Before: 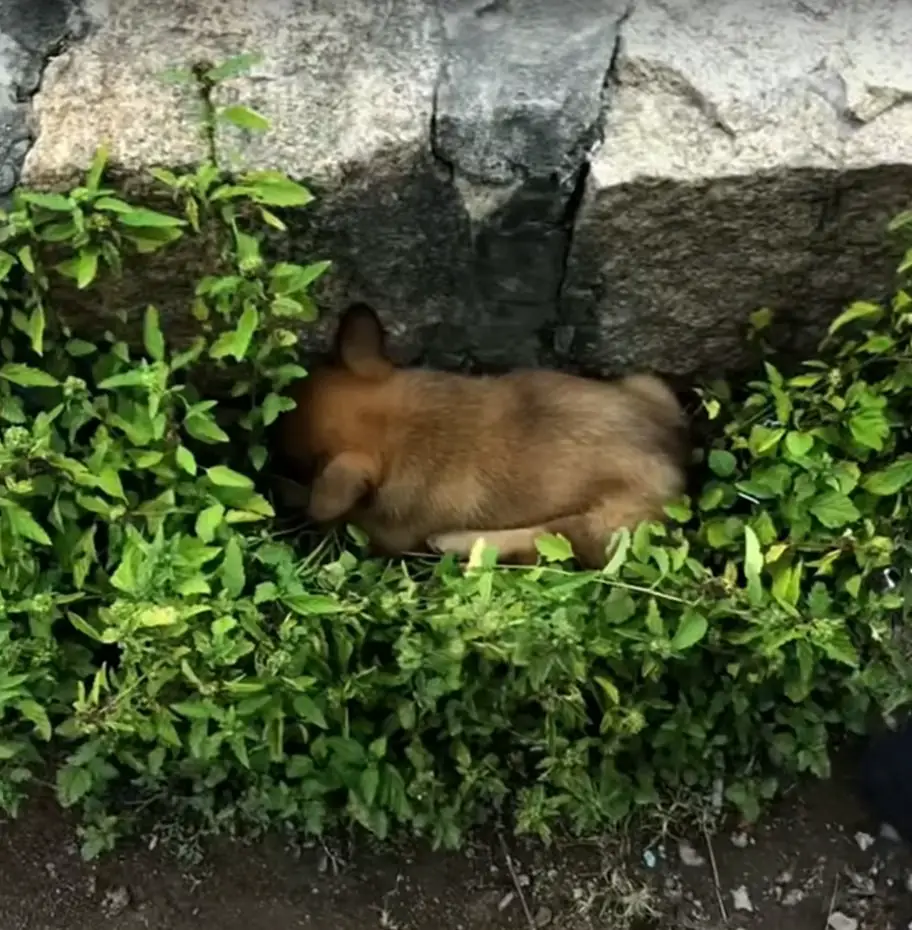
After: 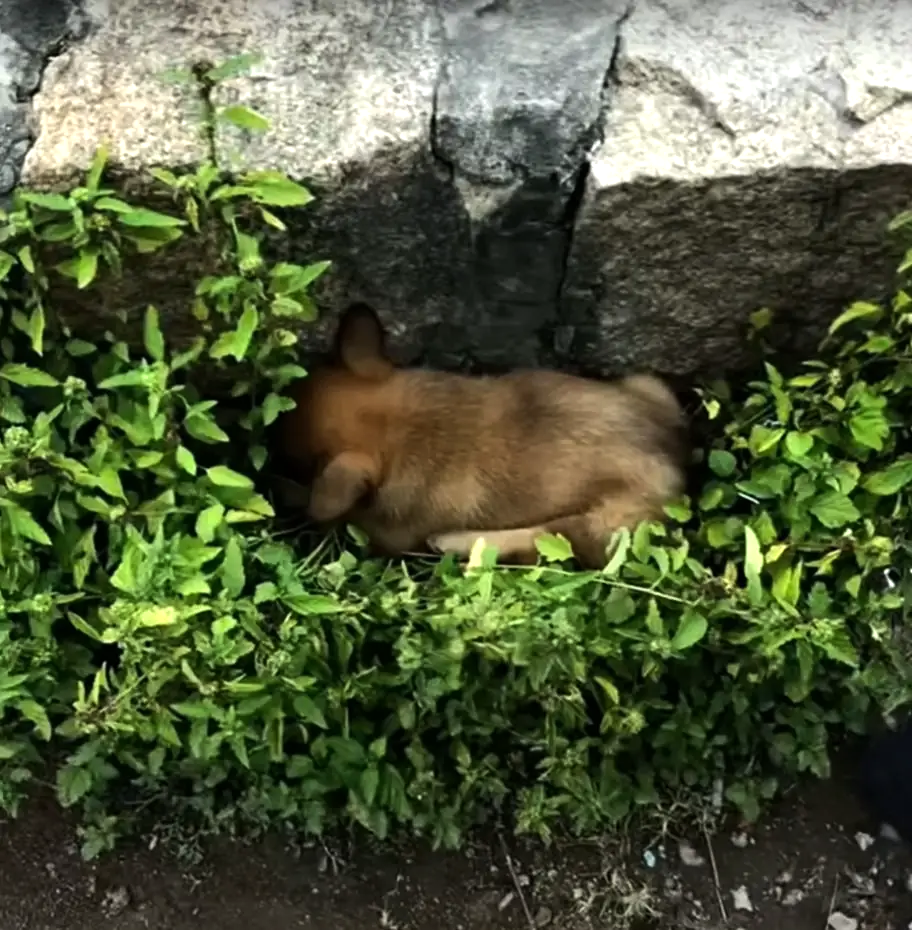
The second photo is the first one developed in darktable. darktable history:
tone equalizer: -8 EV -0.442 EV, -7 EV -0.409 EV, -6 EV -0.318 EV, -5 EV -0.226 EV, -3 EV 0.188 EV, -2 EV 0.333 EV, -1 EV 0.393 EV, +0 EV 0.4 EV, edges refinement/feathering 500, mask exposure compensation -1.57 EV, preserve details no
